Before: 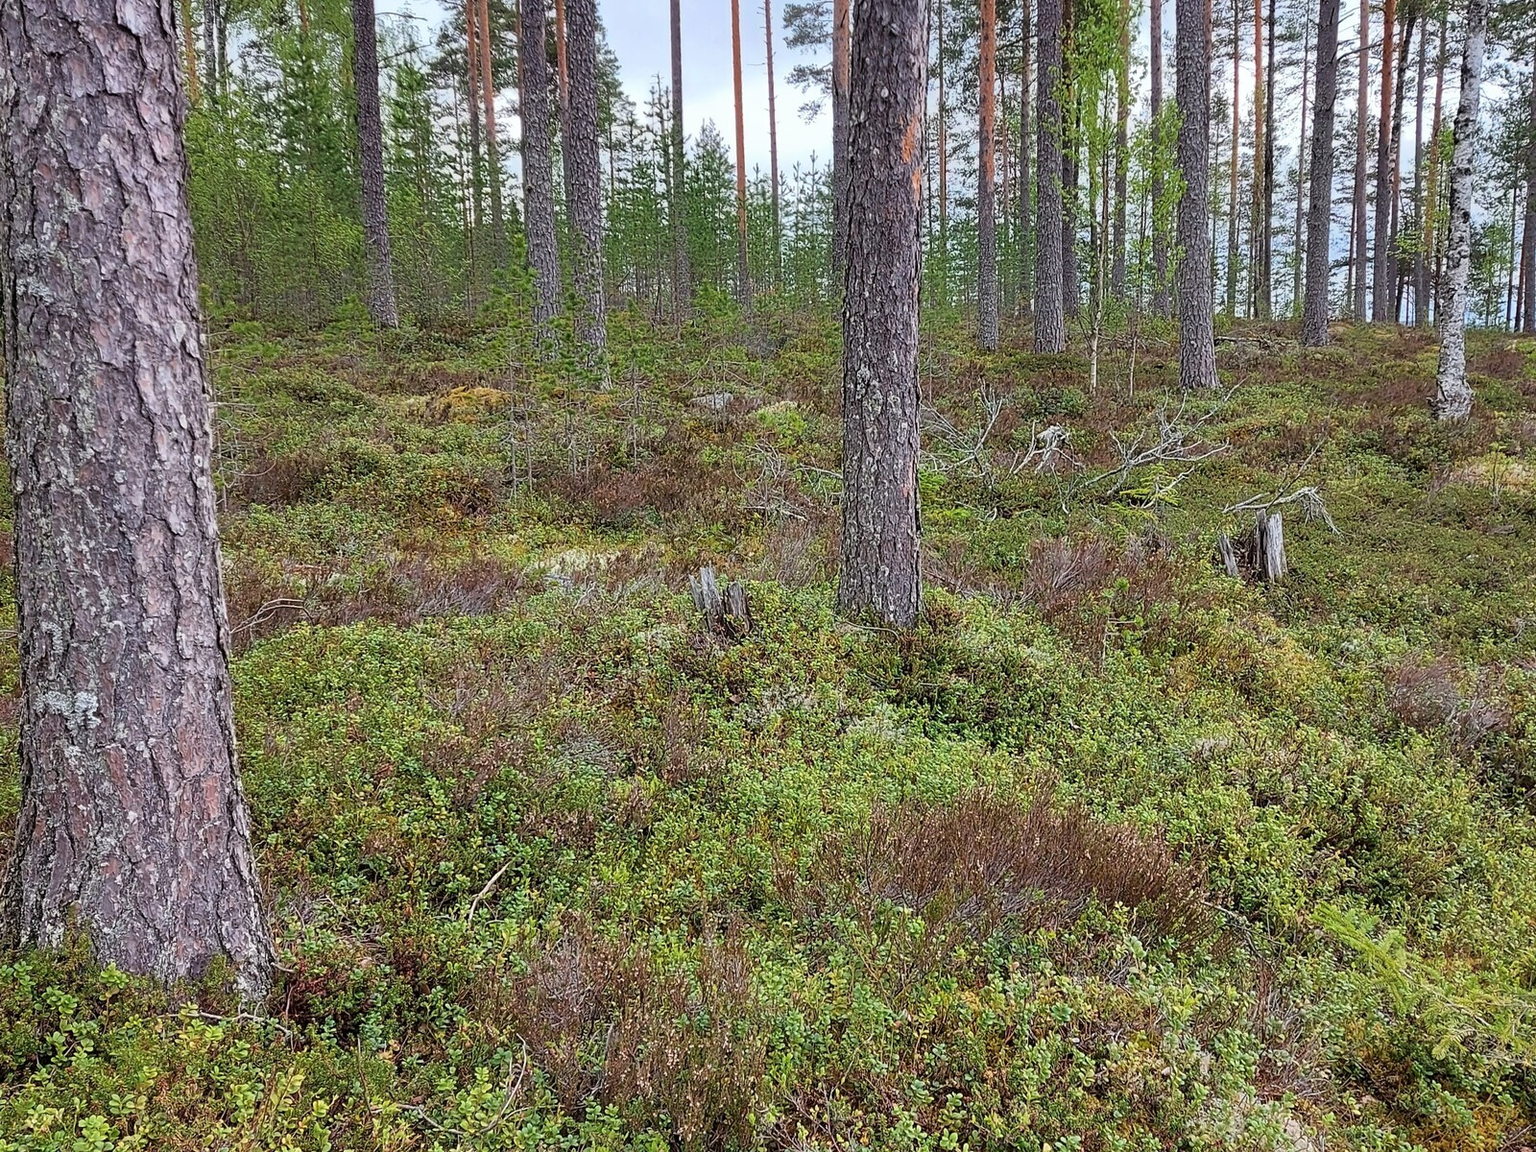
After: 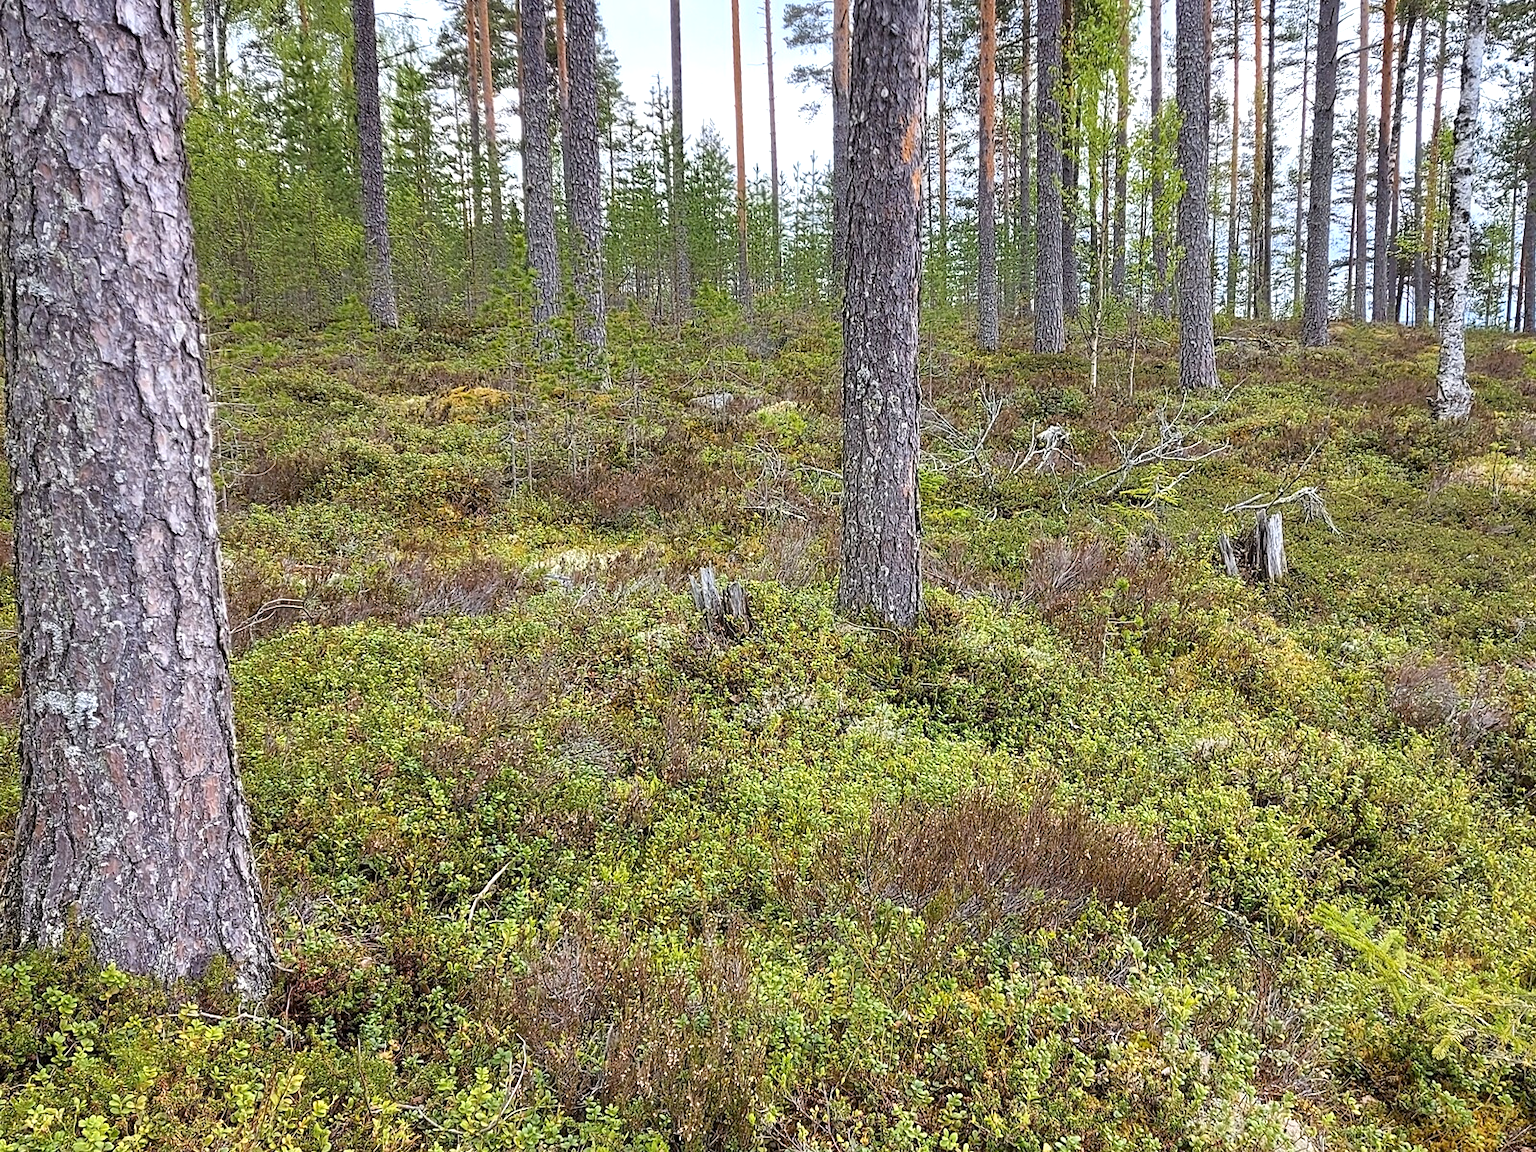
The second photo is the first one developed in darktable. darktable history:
exposure: exposure 0.485 EV, compensate highlight preservation false
color contrast: green-magenta contrast 0.8, blue-yellow contrast 1.1, unbound 0
